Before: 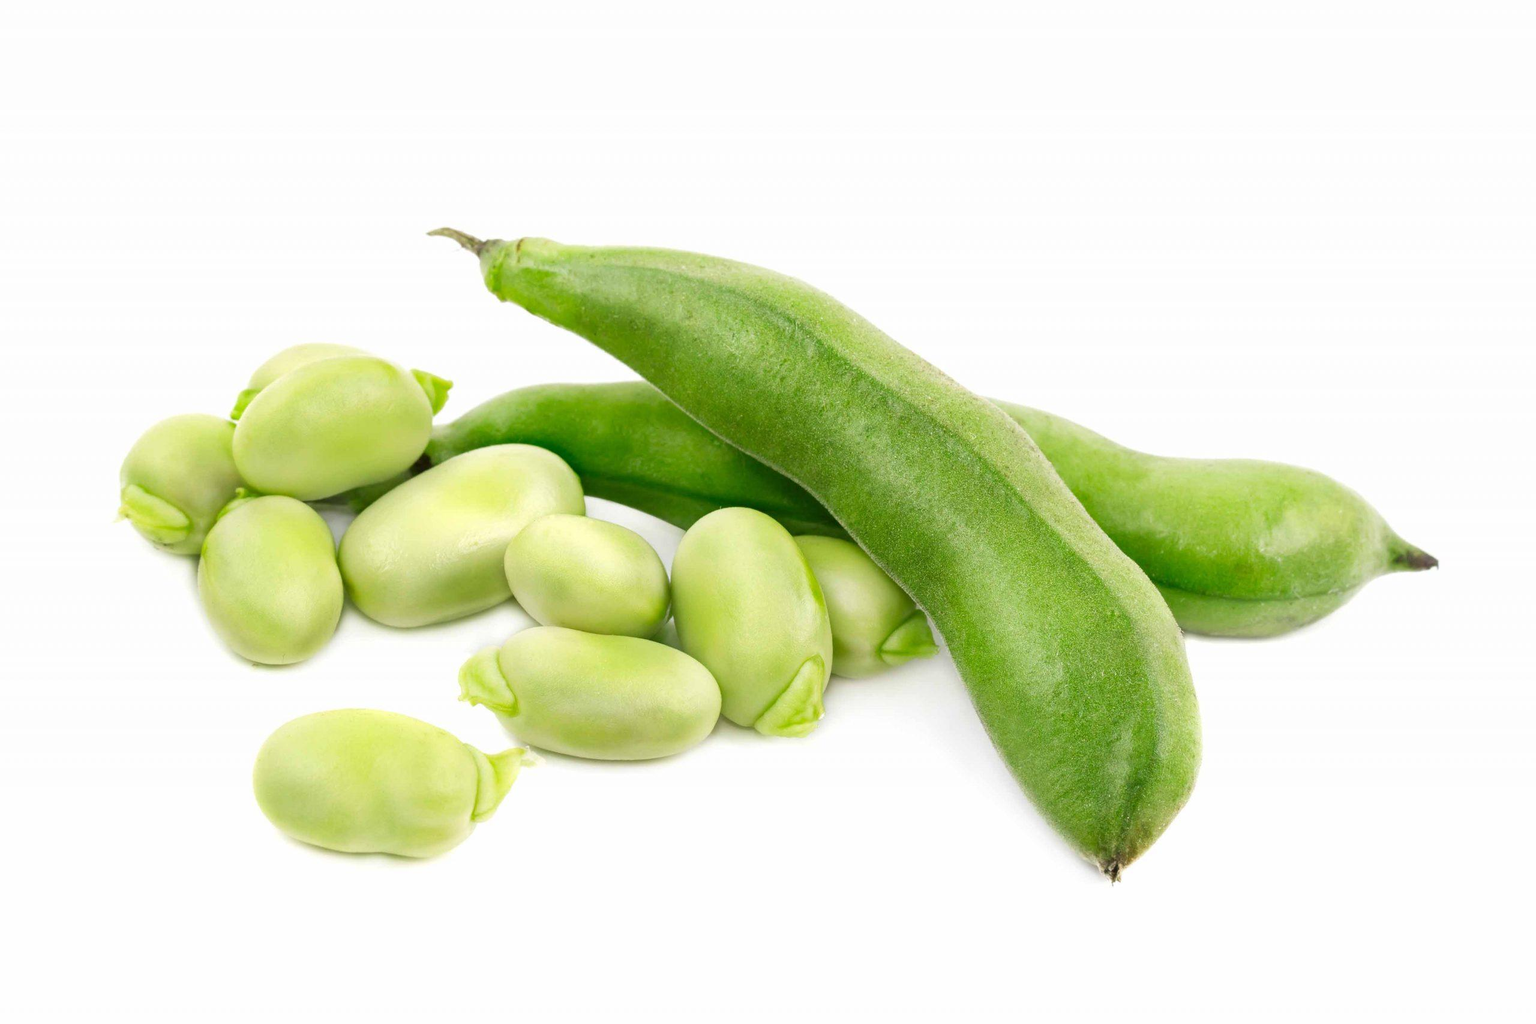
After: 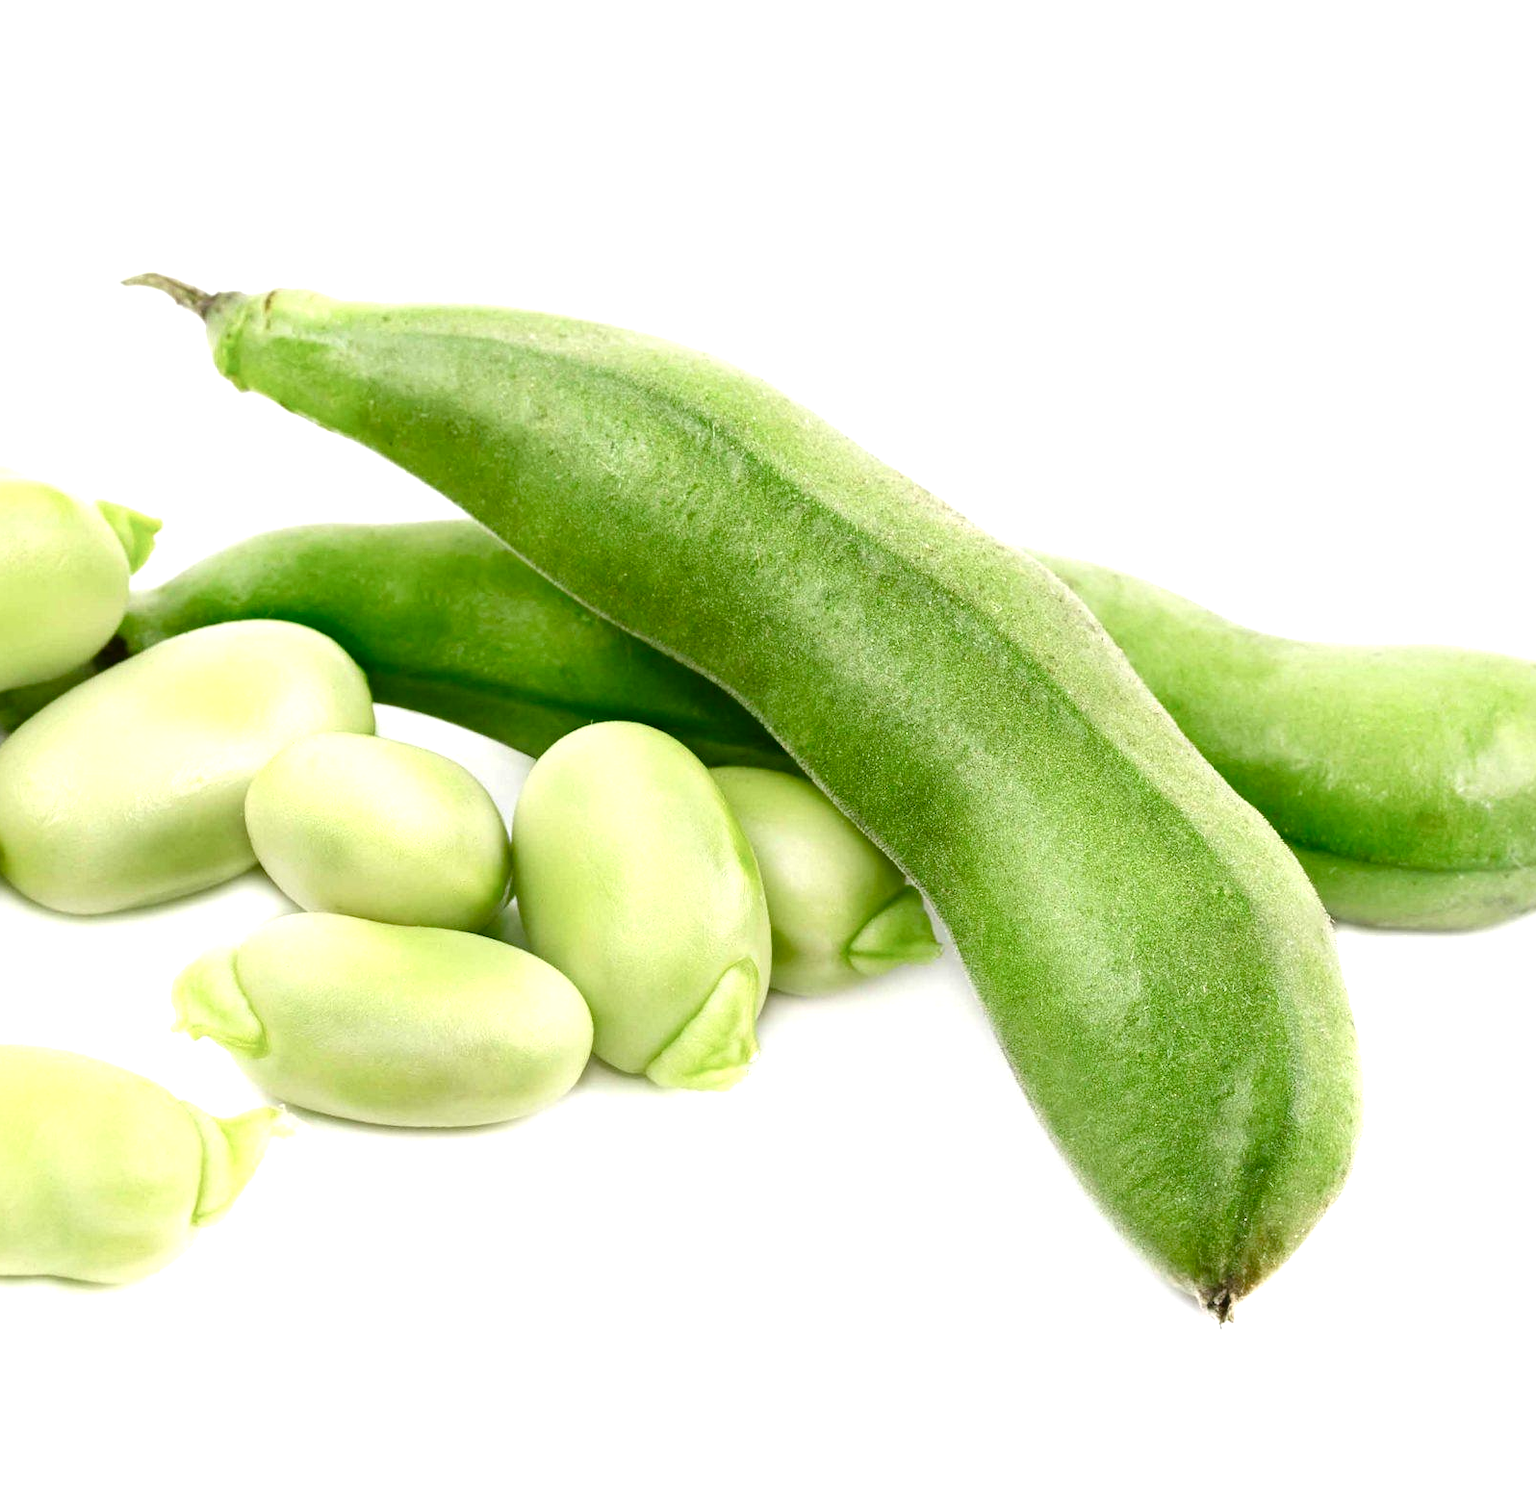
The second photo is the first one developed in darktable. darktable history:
crop and rotate: left 22.918%, top 5.629%, right 14.711%, bottom 2.247%
color balance rgb: shadows lift › luminance -20%, power › hue 72.24°, highlights gain › luminance 15%, global offset › hue 171.6°, perceptual saturation grading › highlights -30%, perceptual saturation grading › shadows 20%, global vibrance 30%, contrast 10%
